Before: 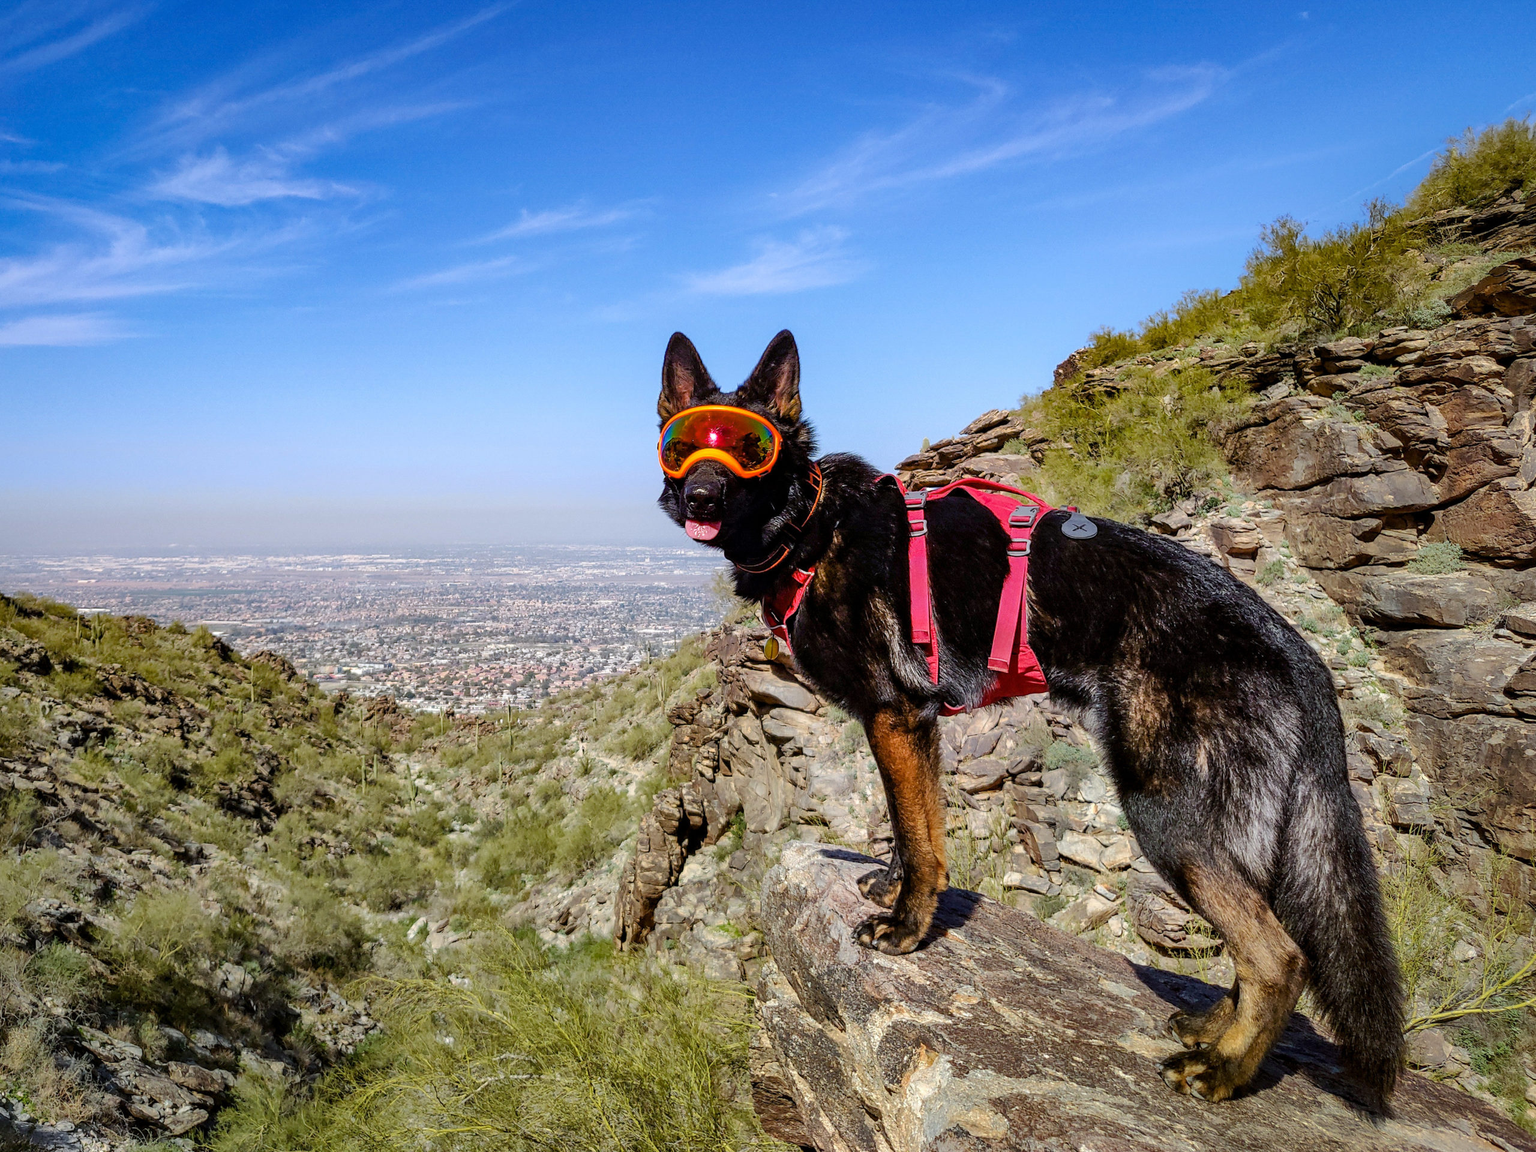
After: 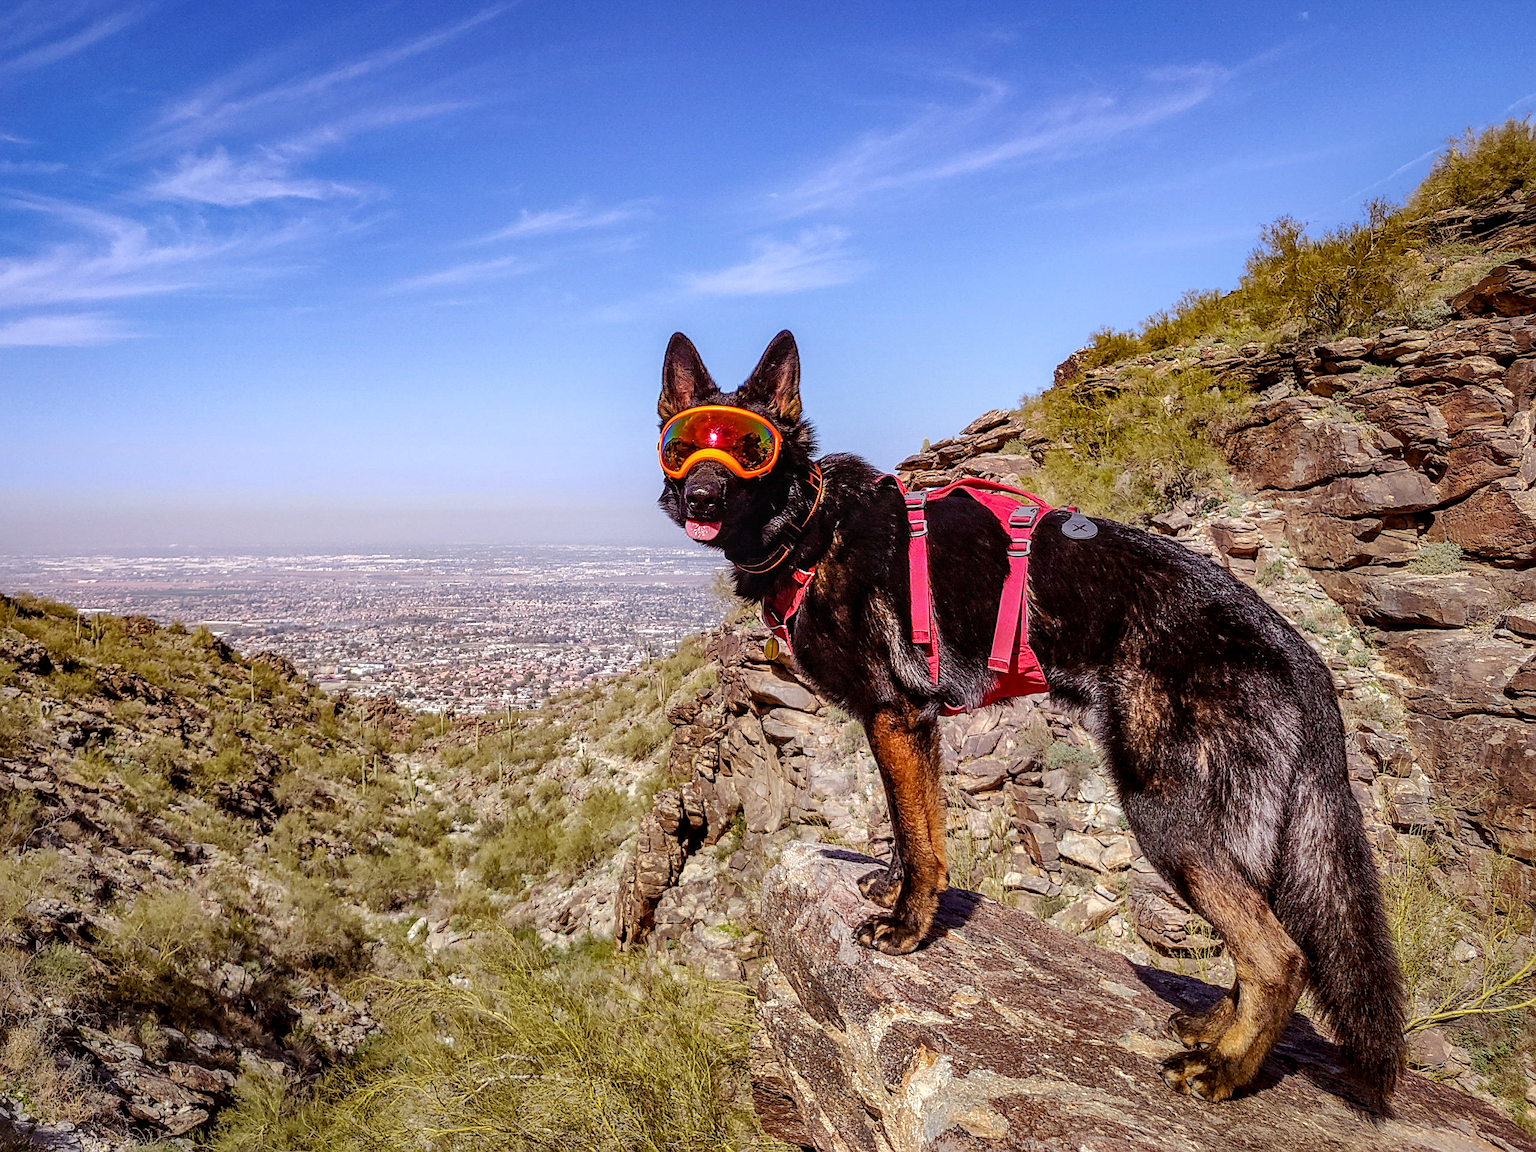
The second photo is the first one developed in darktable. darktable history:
local contrast: on, module defaults
sharpen: on, module defaults
rgb levels: mode RGB, independent channels, levels [[0, 0.474, 1], [0, 0.5, 1], [0, 0.5, 1]]
